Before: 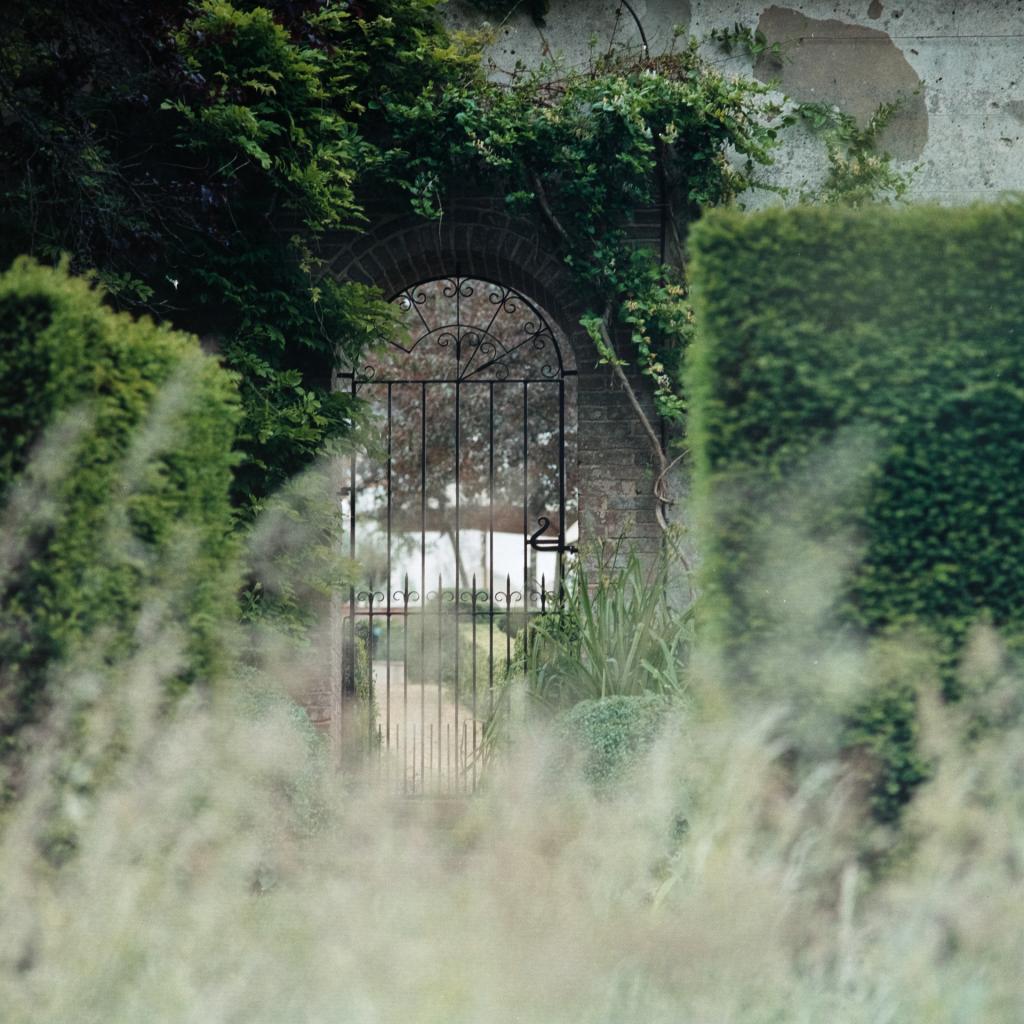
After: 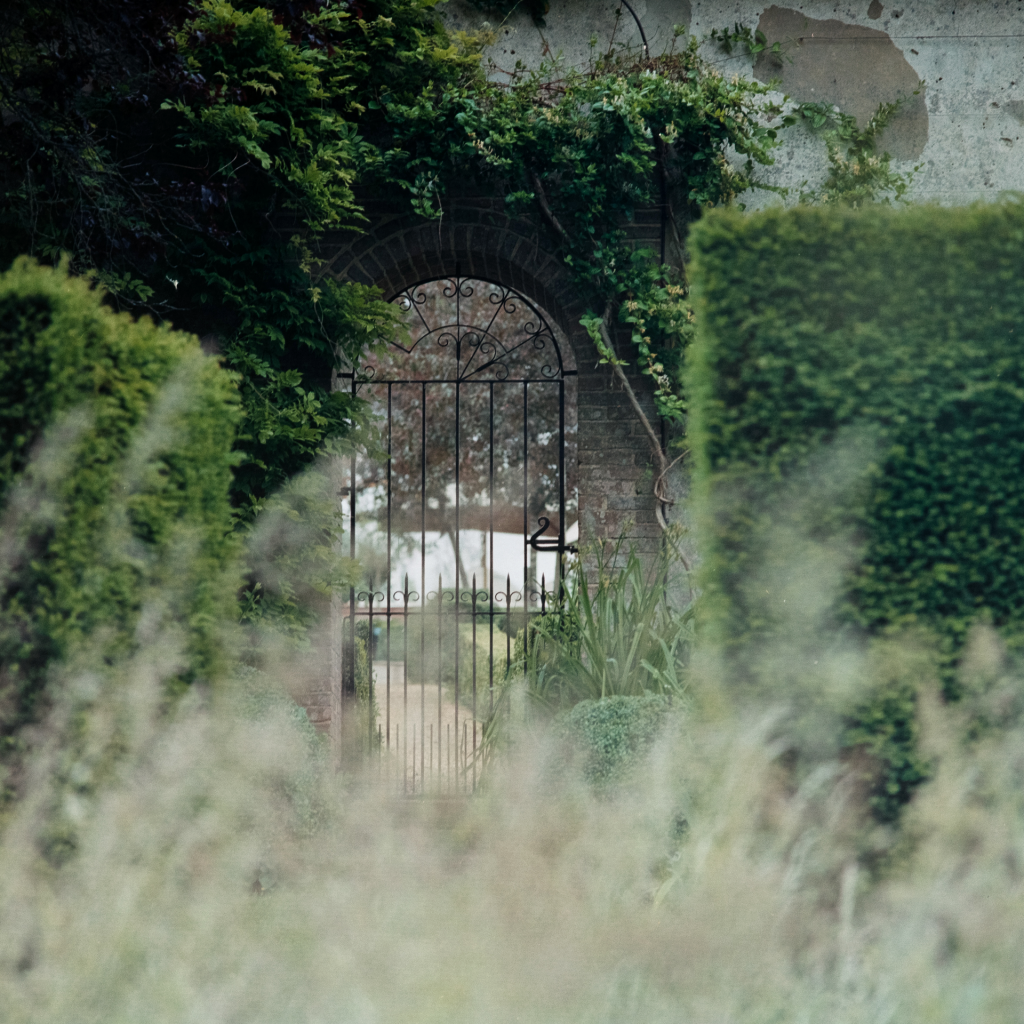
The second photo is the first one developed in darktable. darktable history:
exposure: black level correction 0.001, exposure -0.199 EV, compensate exposure bias true, compensate highlight preservation false
